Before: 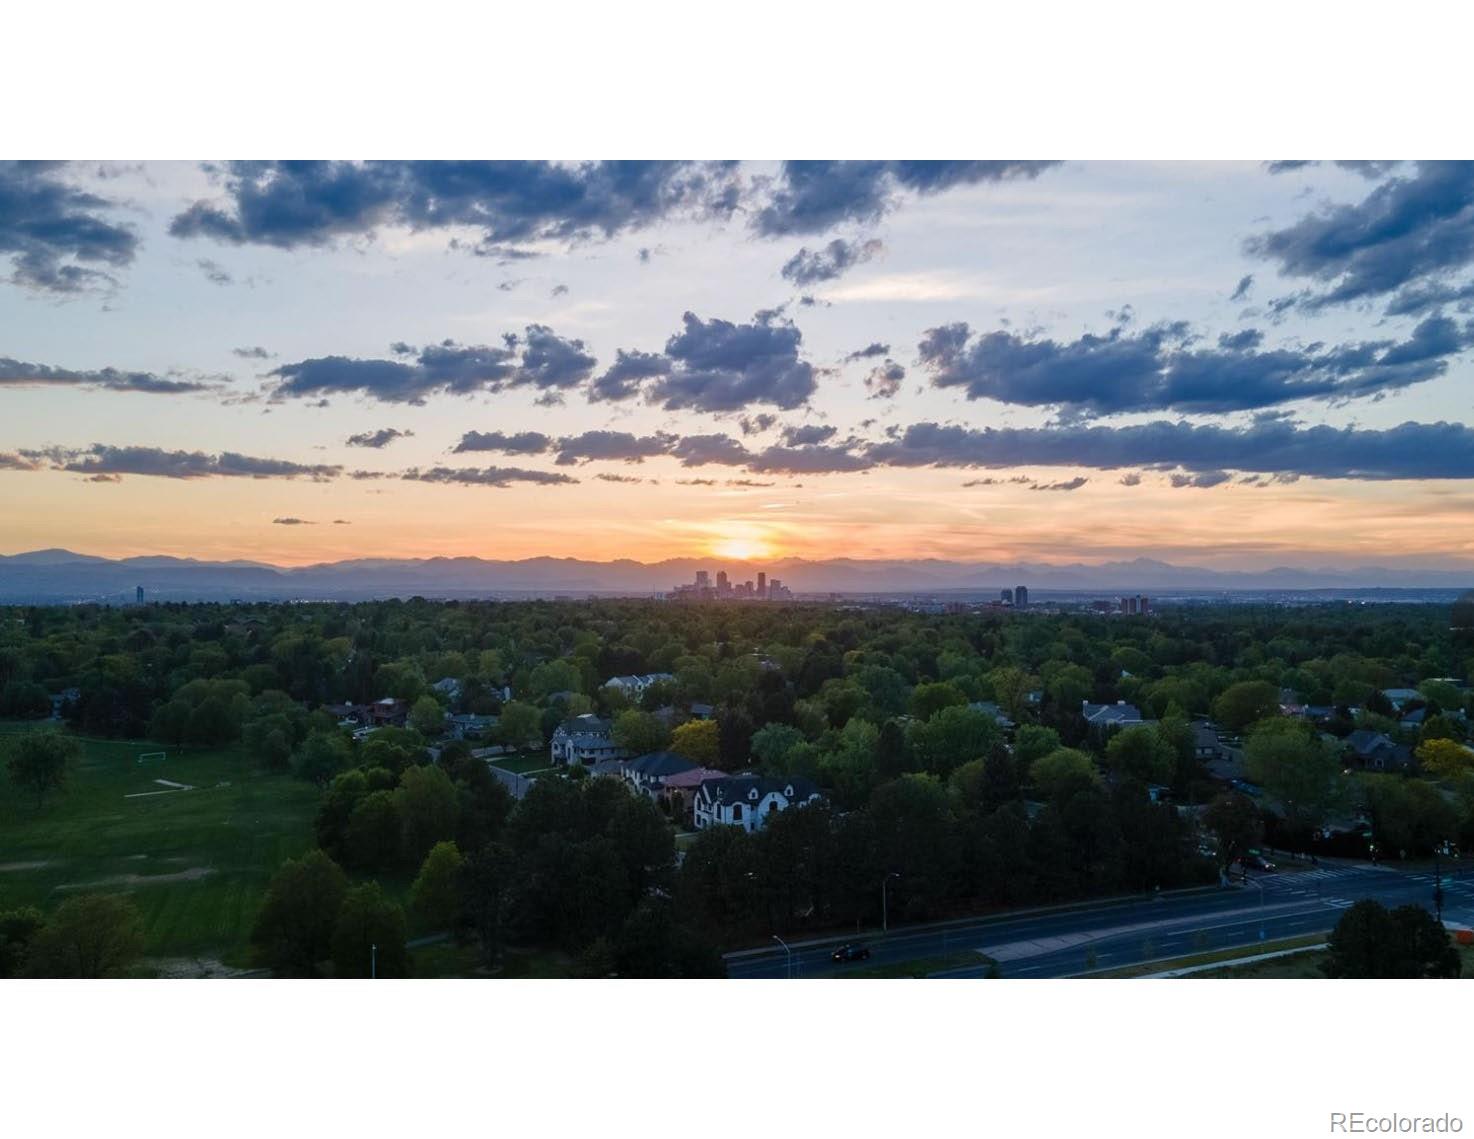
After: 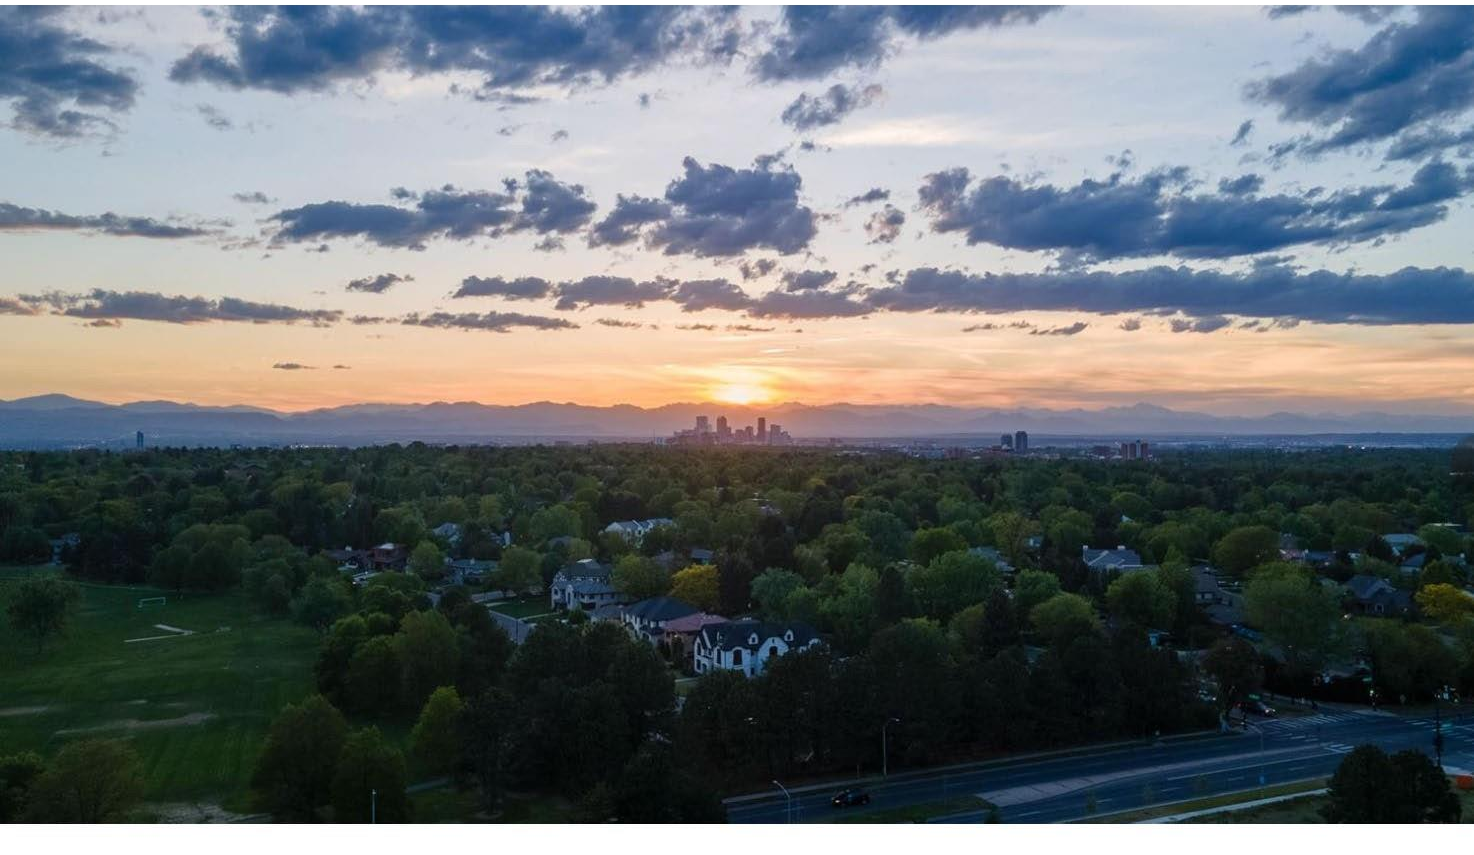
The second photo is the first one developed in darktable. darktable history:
crop: top 13.658%, bottom 11.258%
